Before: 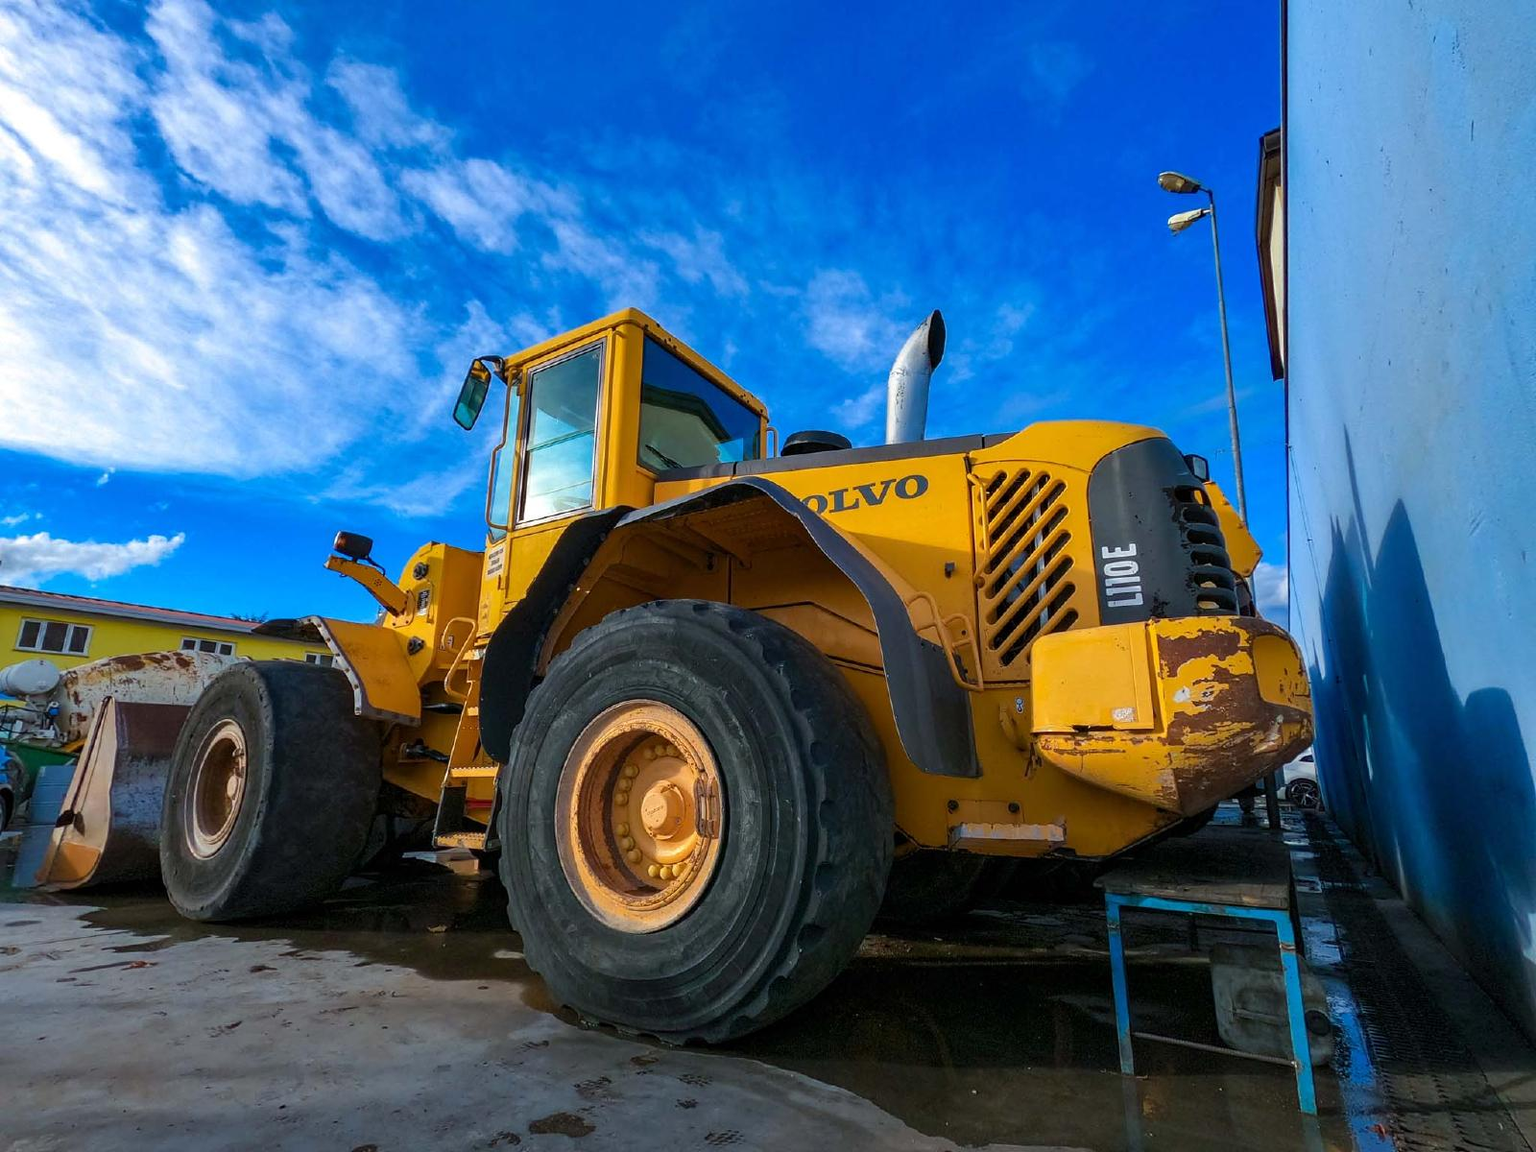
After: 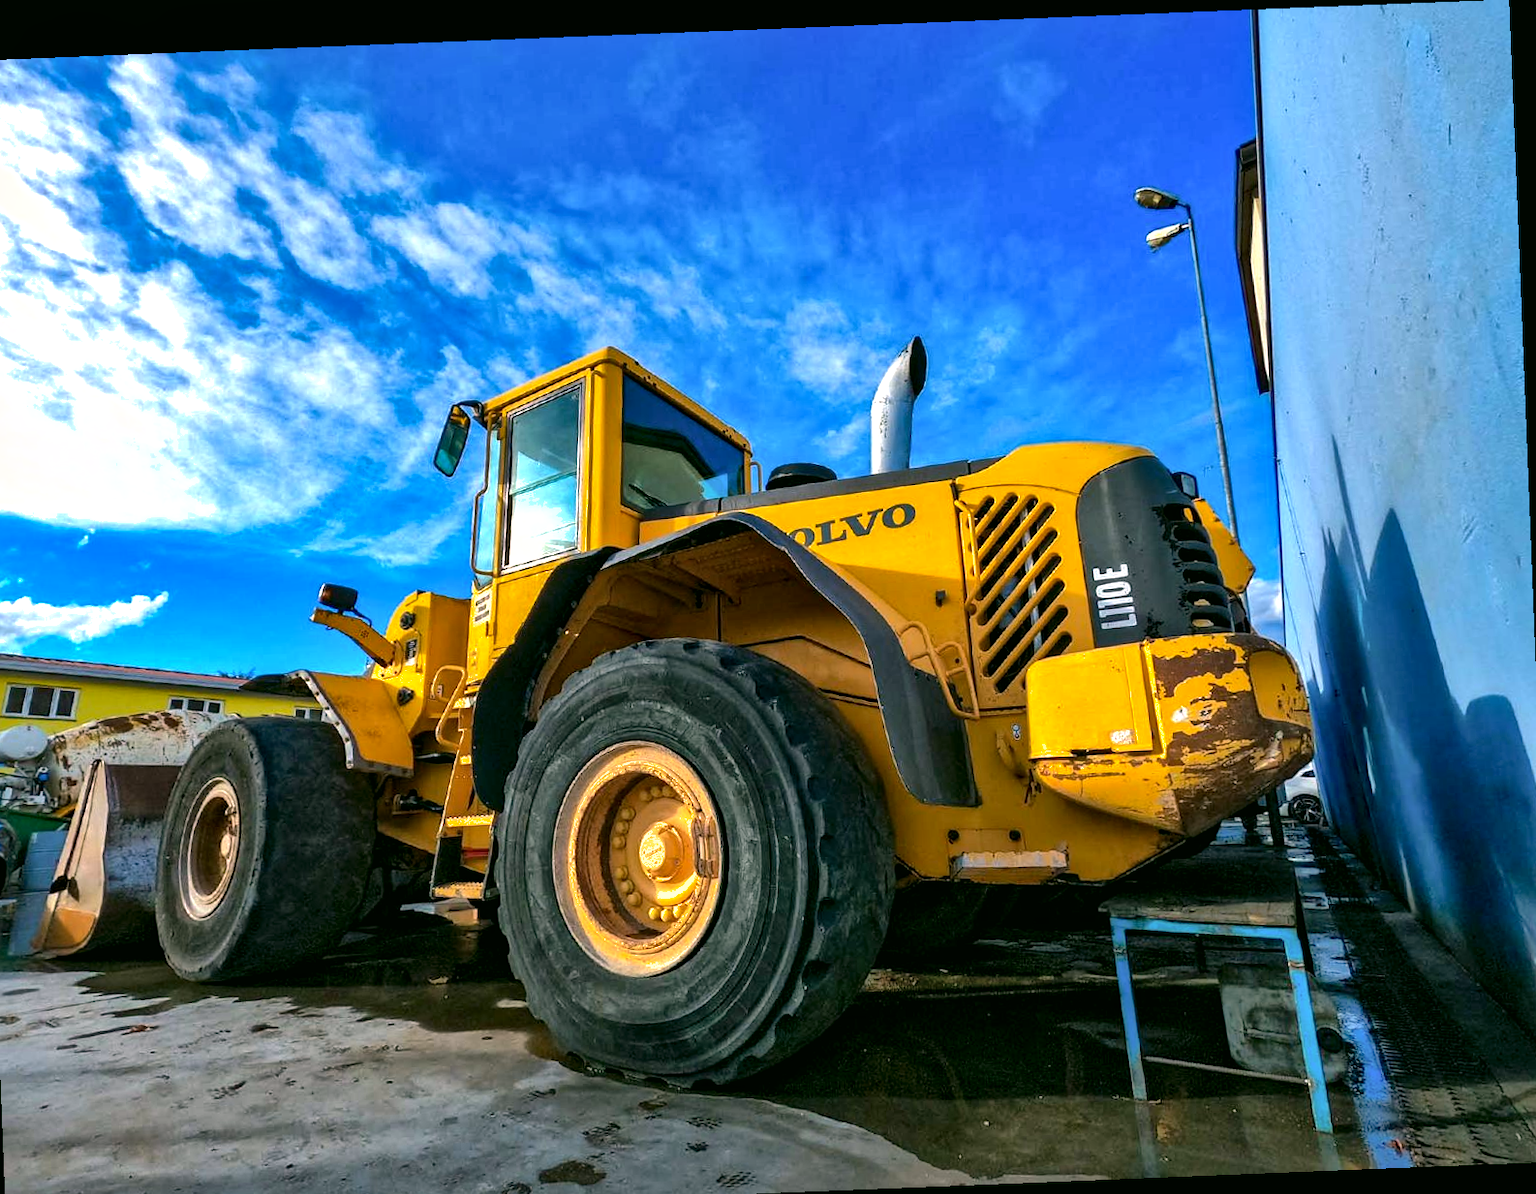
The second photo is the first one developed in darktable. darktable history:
shadows and highlights: on, module defaults
color correction: highlights a* 4.02, highlights b* 4.98, shadows a* -7.55, shadows b* 4.98
local contrast: mode bilateral grid, contrast 20, coarseness 20, detail 150%, midtone range 0.2
exposure: black level correction 0, exposure 0.5 EV, compensate exposure bias true, compensate highlight preservation false
tone equalizer: -8 EV -0.75 EV, -7 EV -0.7 EV, -6 EV -0.6 EV, -5 EV -0.4 EV, -3 EV 0.4 EV, -2 EV 0.6 EV, -1 EV 0.7 EV, +0 EV 0.75 EV, edges refinement/feathering 500, mask exposure compensation -1.57 EV, preserve details no
graduated density: rotation 5.63°, offset 76.9
crop and rotate: left 2.536%, right 1.107%, bottom 2.246%
rotate and perspective: rotation -2.29°, automatic cropping off
